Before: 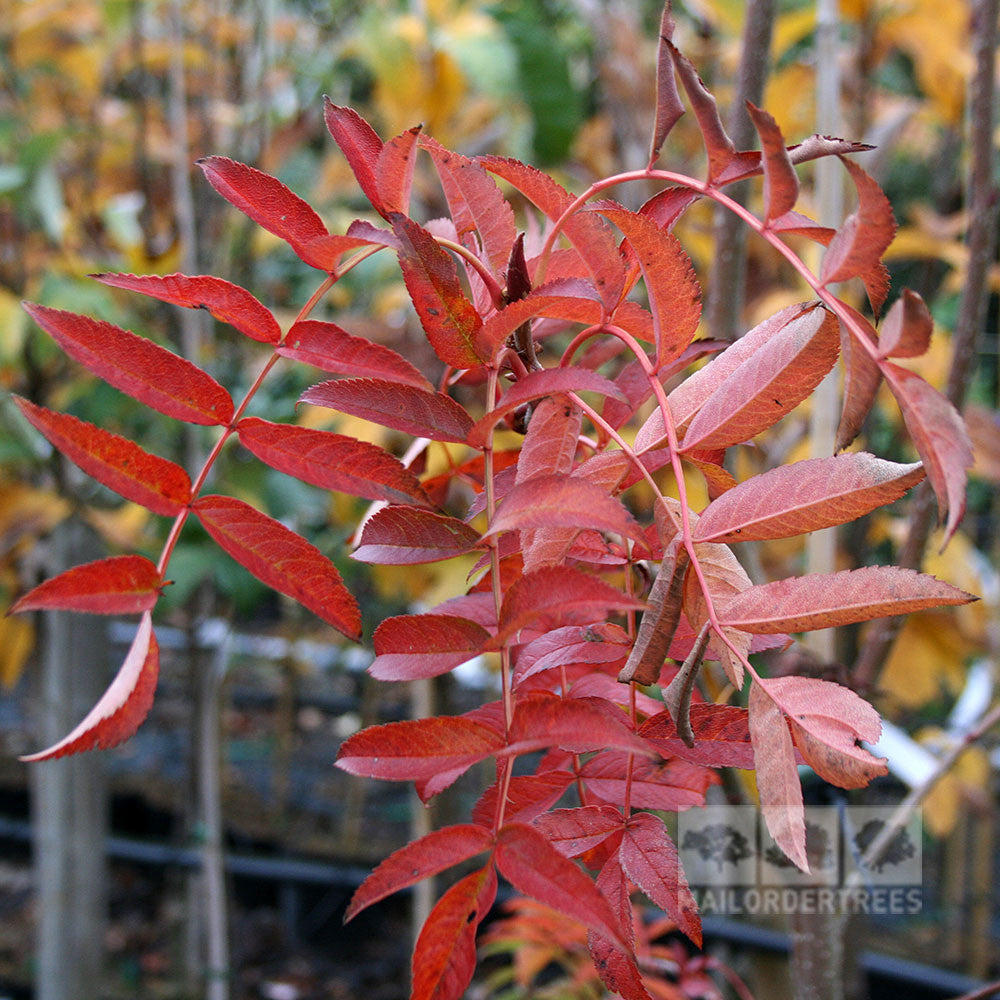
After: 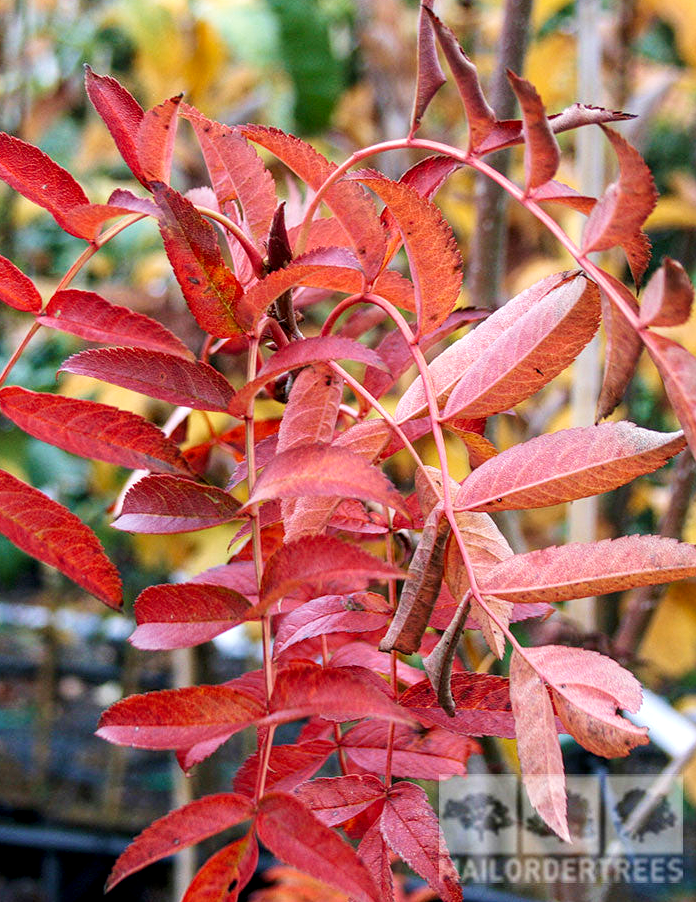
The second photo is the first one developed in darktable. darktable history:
crop and rotate: left 23.964%, top 3.169%, right 6.414%, bottom 6.62%
local contrast: detail 130%
exposure: exposure 0.165 EV, compensate highlight preservation false
tone curve: curves: ch0 [(0, 0) (0.071, 0.058) (0.266, 0.268) (0.498, 0.542) (0.766, 0.807) (1, 0.983)]; ch1 [(0, 0) (0.346, 0.307) (0.408, 0.387) (0.463, 0.465) (0.482, 0.493) (0.502, 0.499) (0.517, 0.505) (0.55, 0.554) (0.597, 0.61) (0.651, 0.698) (1, 1)]; ch2 [(0, 0) (0.346, 0.34) (0.434, 0.46) (0.485, 0.494) (0.5, 0.498) (0.509, 0.517) (0.526, 0.539) (0.583, 0.603) (0.625, 0.659) (1, 1)], preserve colors none
velvia: on, module defaults
